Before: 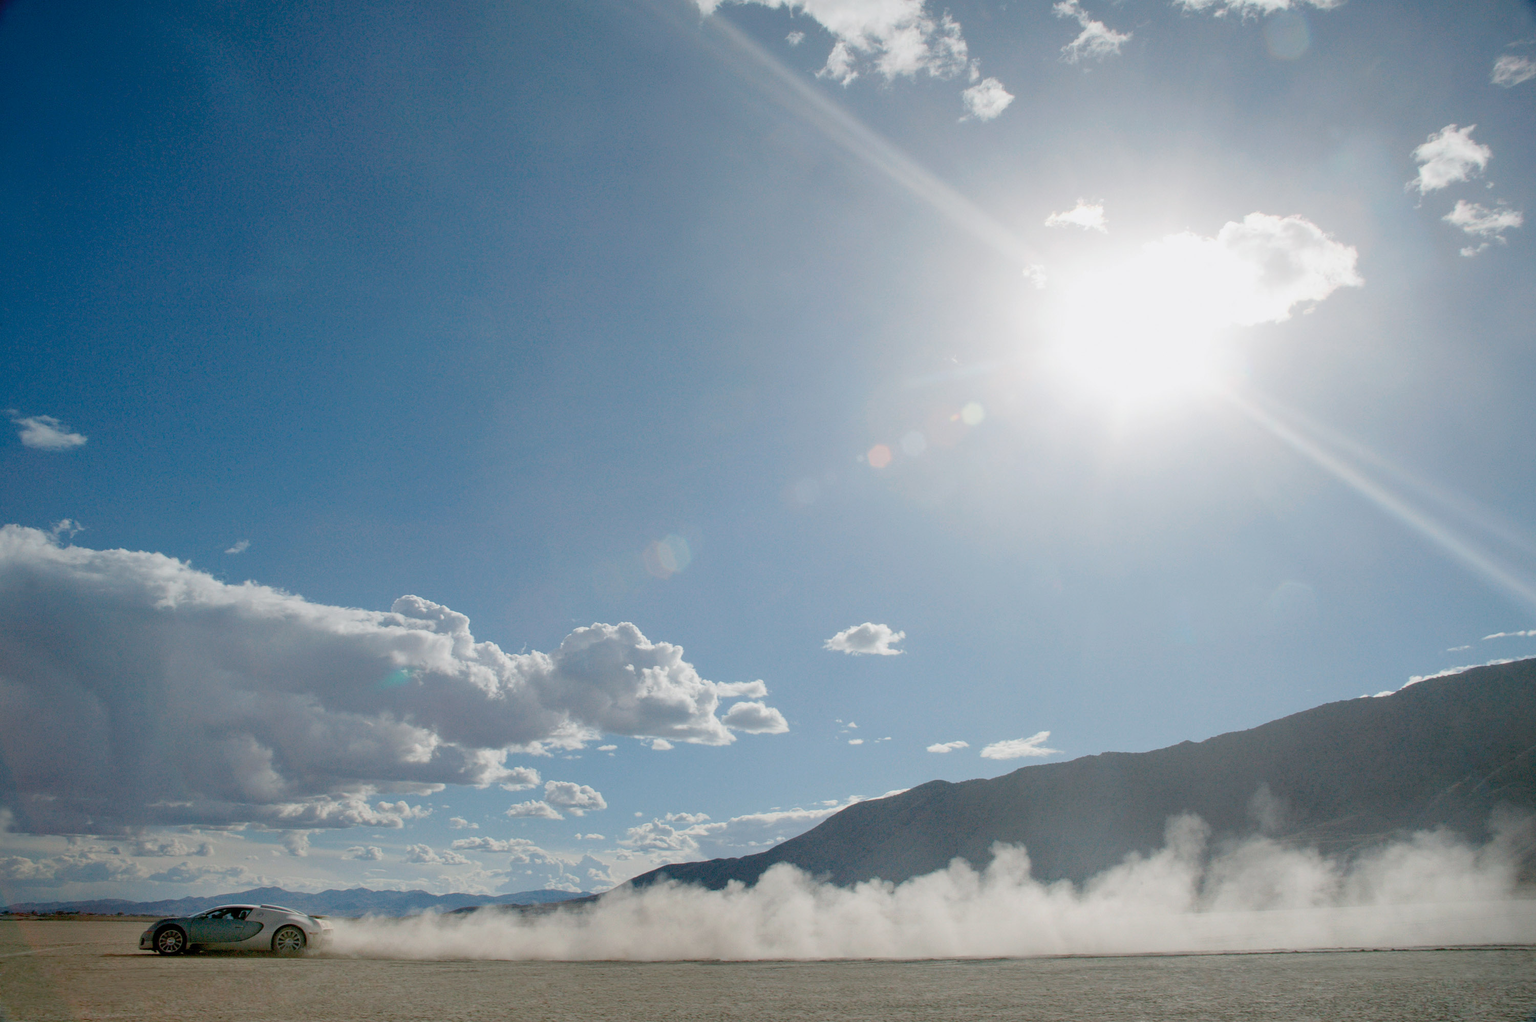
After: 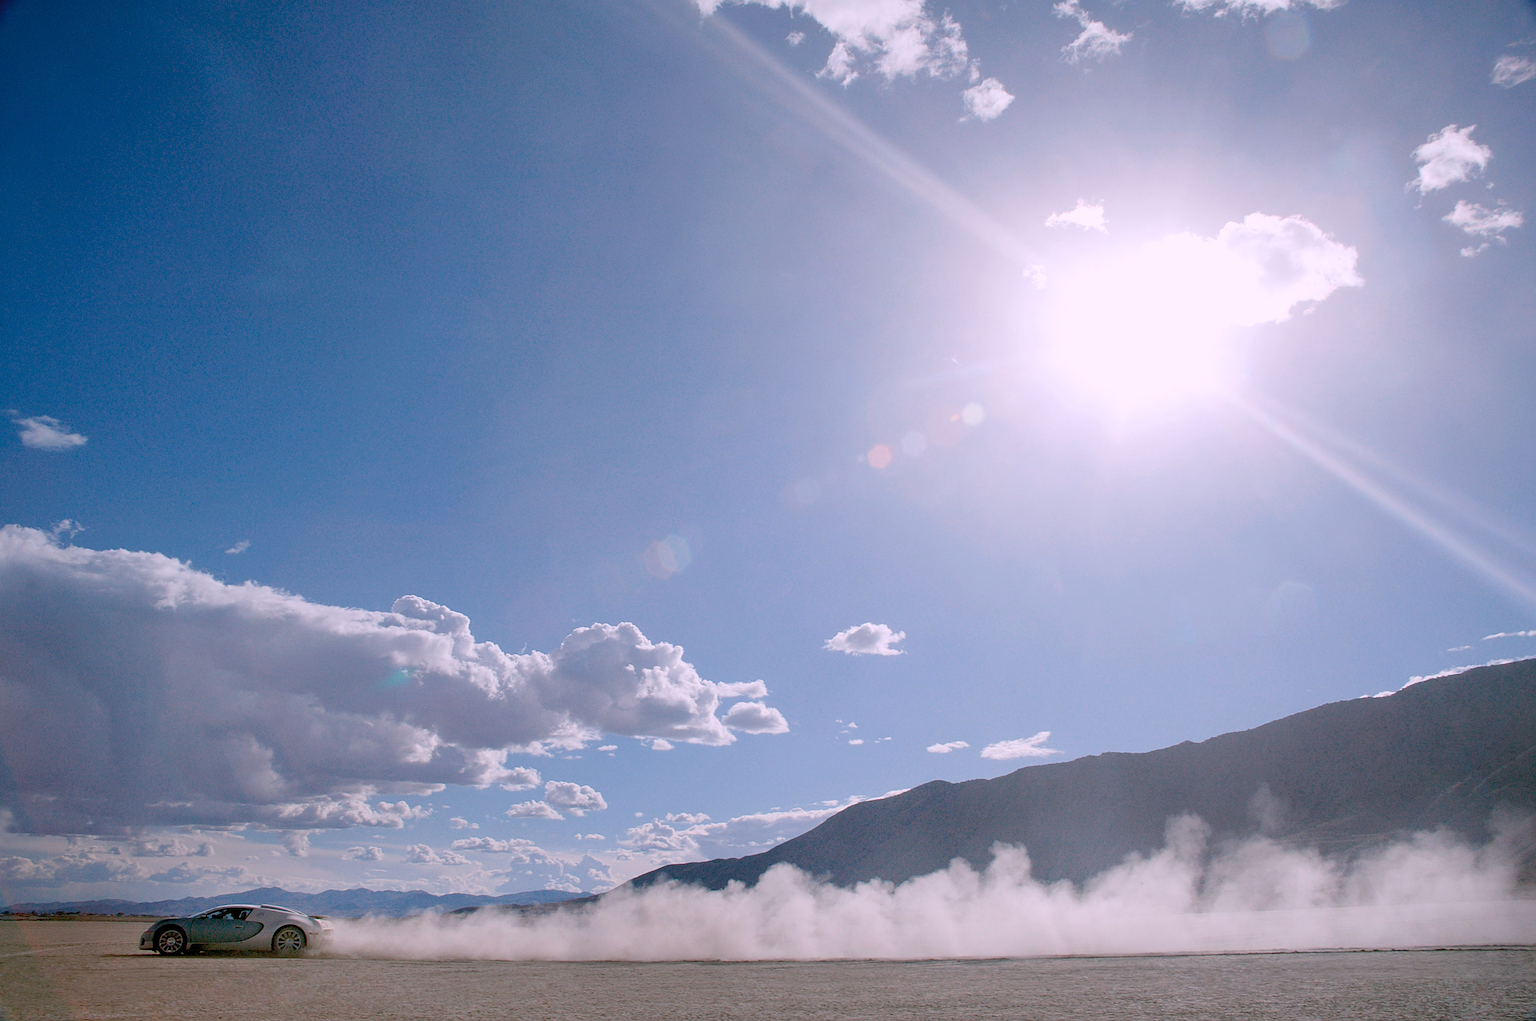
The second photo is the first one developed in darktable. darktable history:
sharpen: on, module defaults
white balance: red 1.066, blue 1.119
